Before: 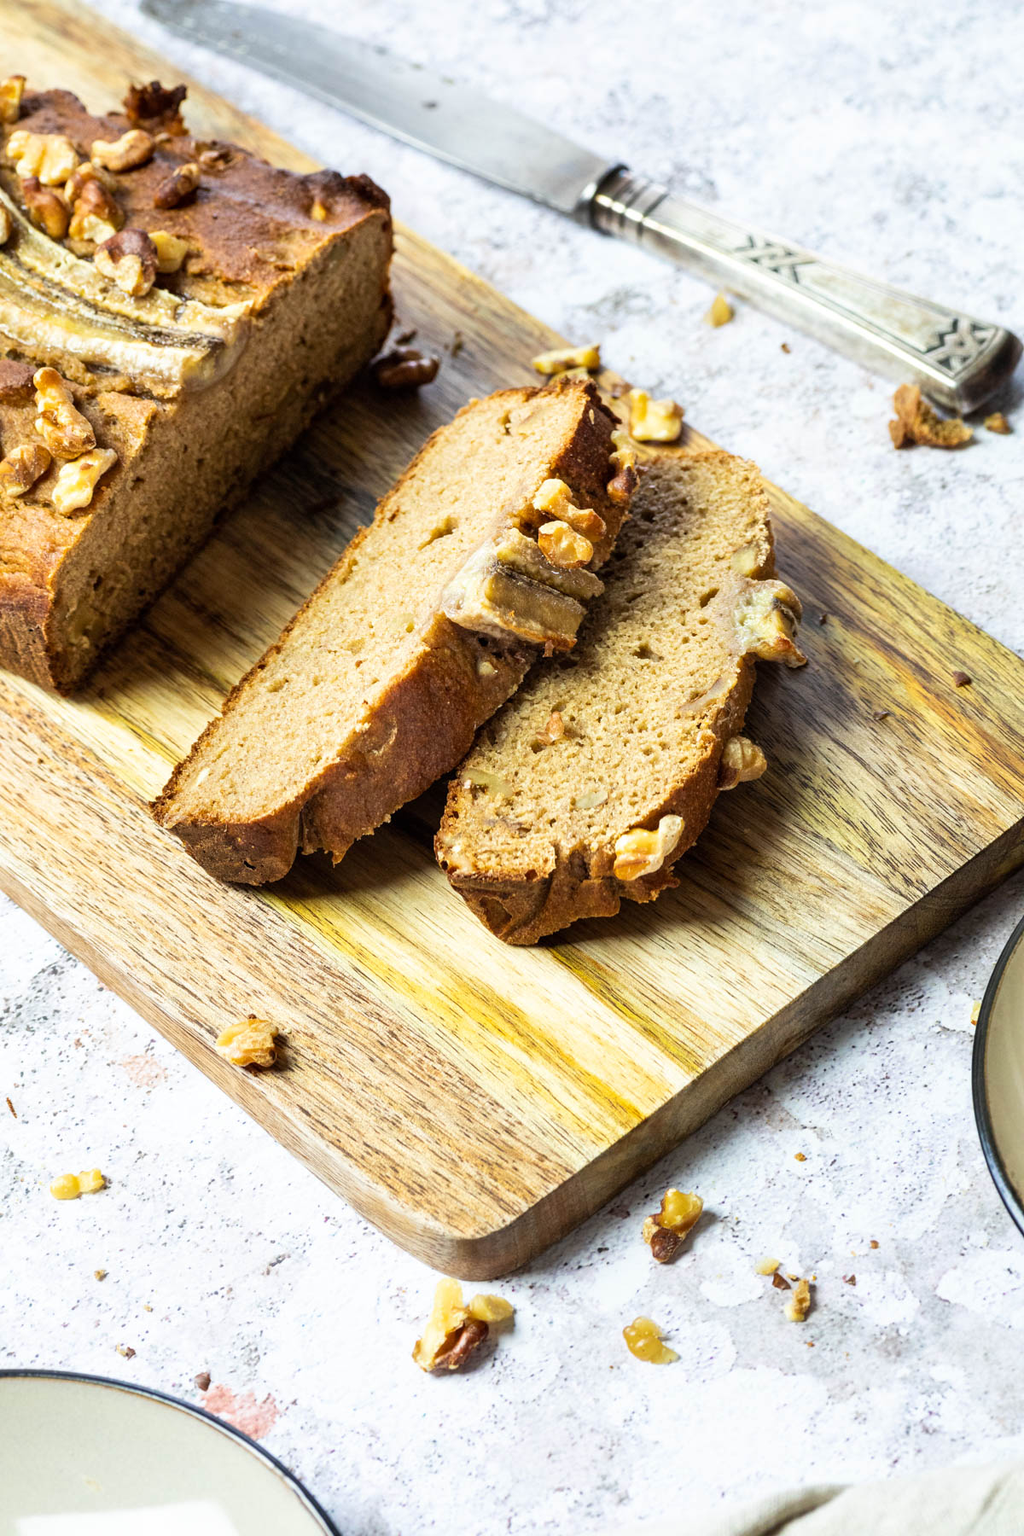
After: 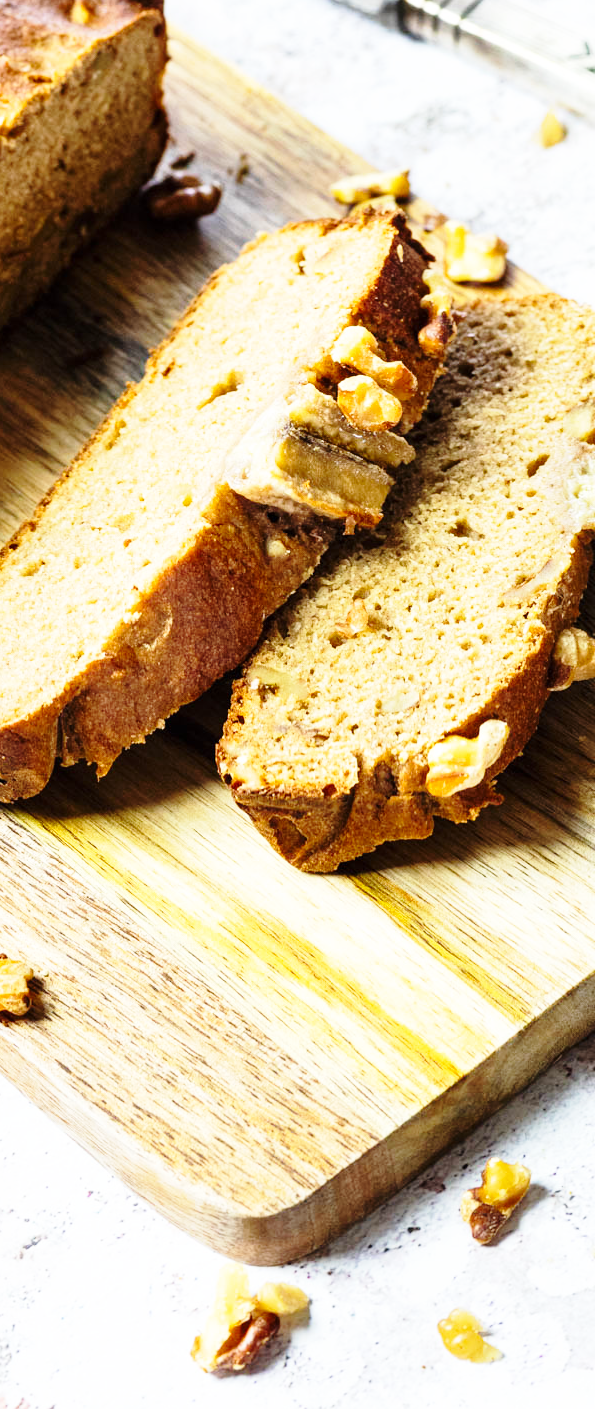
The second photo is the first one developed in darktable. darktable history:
crop and rotate: angle 0.02°, left 24.42%, top 13.059%, right 25.913%, bottom 8.583%
base curve: curves: ch0 [(0, 0) (0.028, 0.03) (0.121, 0.232) (0.46, 0.748) (0.859, 0.968) (1, 1)], preserve colors none
